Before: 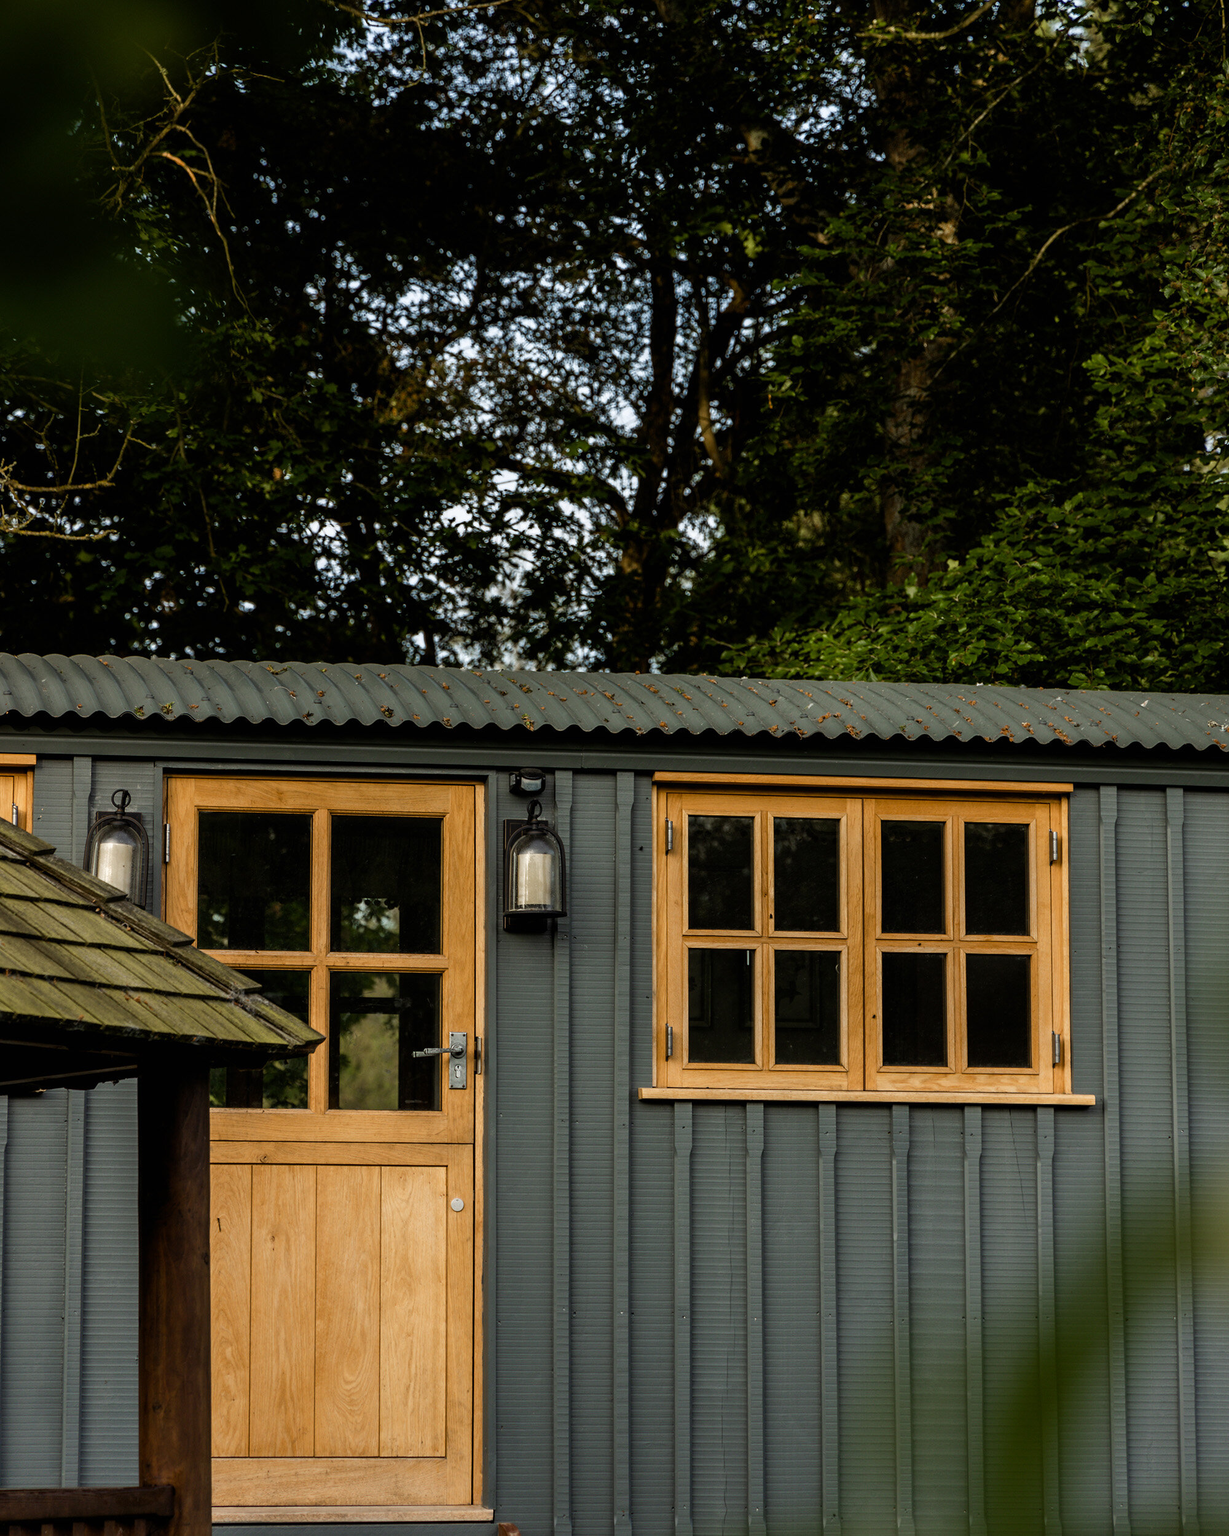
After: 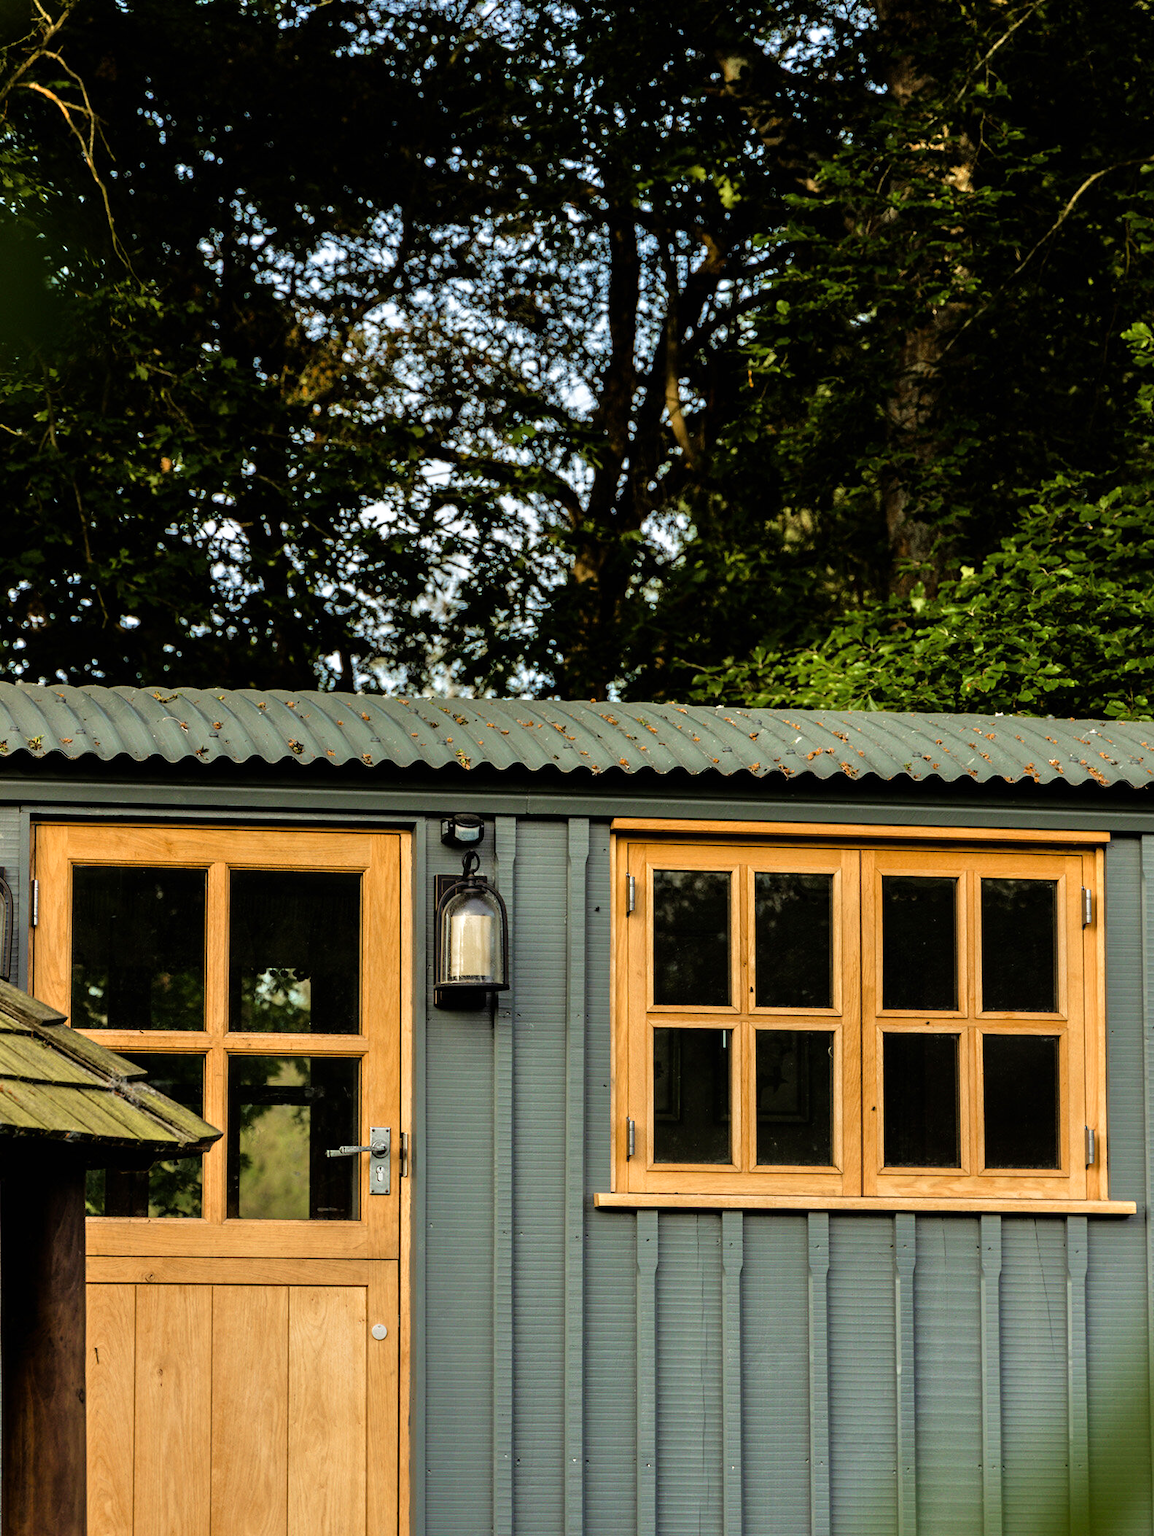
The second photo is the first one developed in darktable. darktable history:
velvia: on, module defaults
crop: left 11.225%, top 5.381%, right 9.565%, bottom 10.314%
tone equalizer: -7 EV 0.15 EV, -6 EV 0.6 EV, -5 EV 1.15 EV, -4 EV 1.33 EV, -3 EV 1.15 EV, -2 EV 0.6 EV, -1 EV 0.15 EV, mask exposure compensation -0.5 EV
